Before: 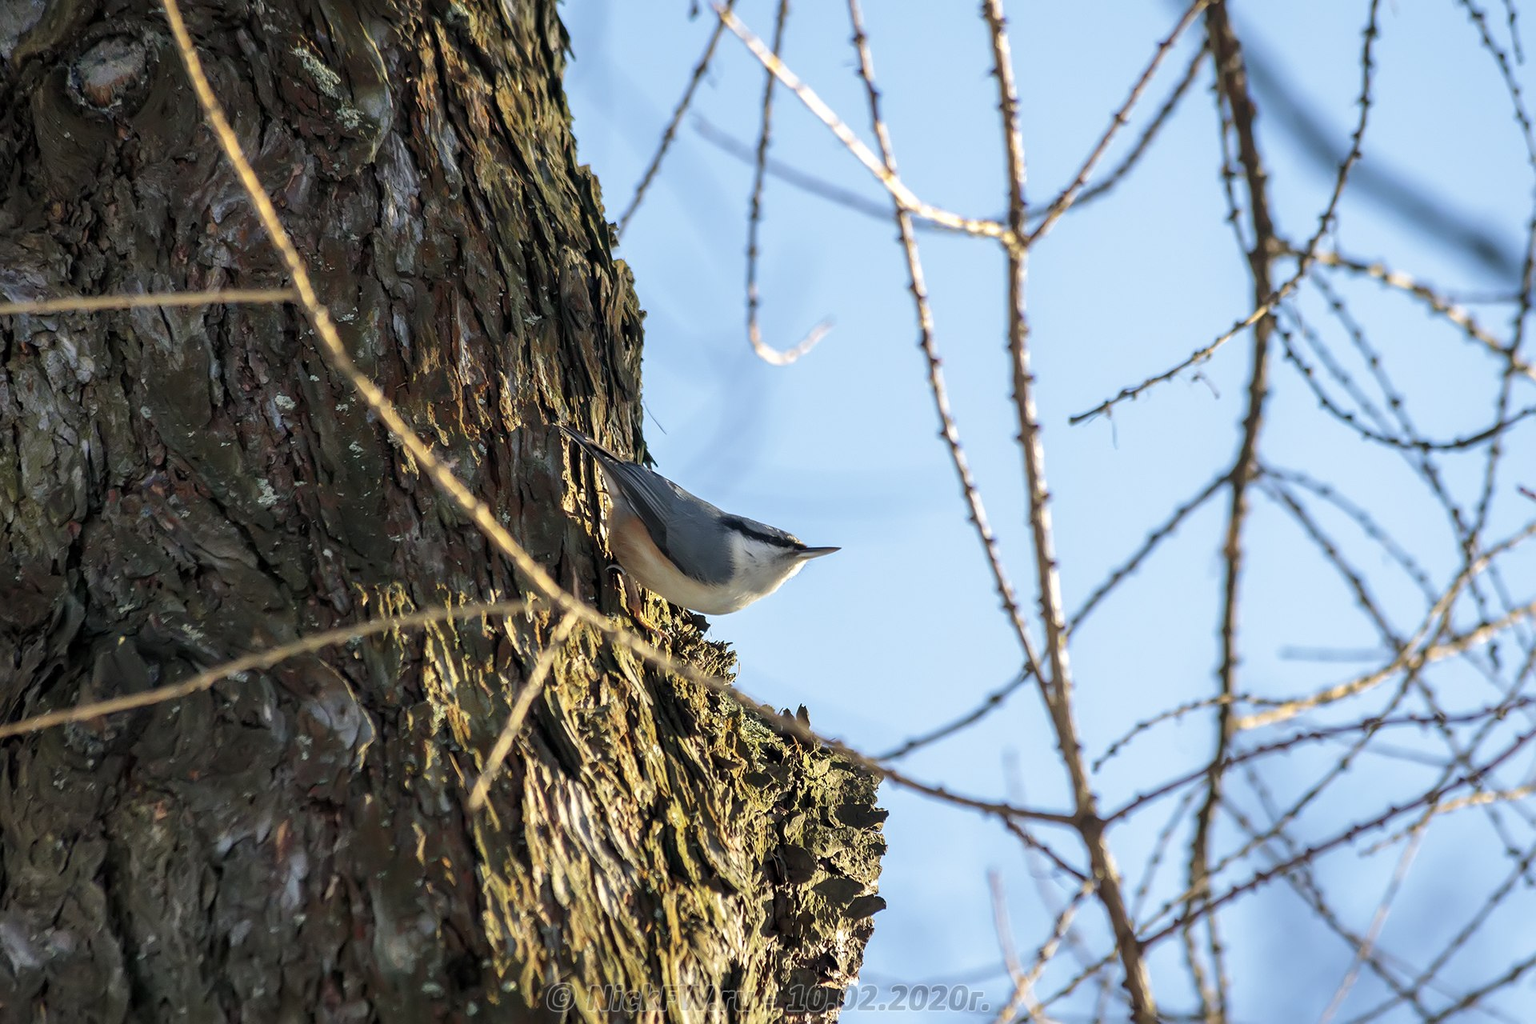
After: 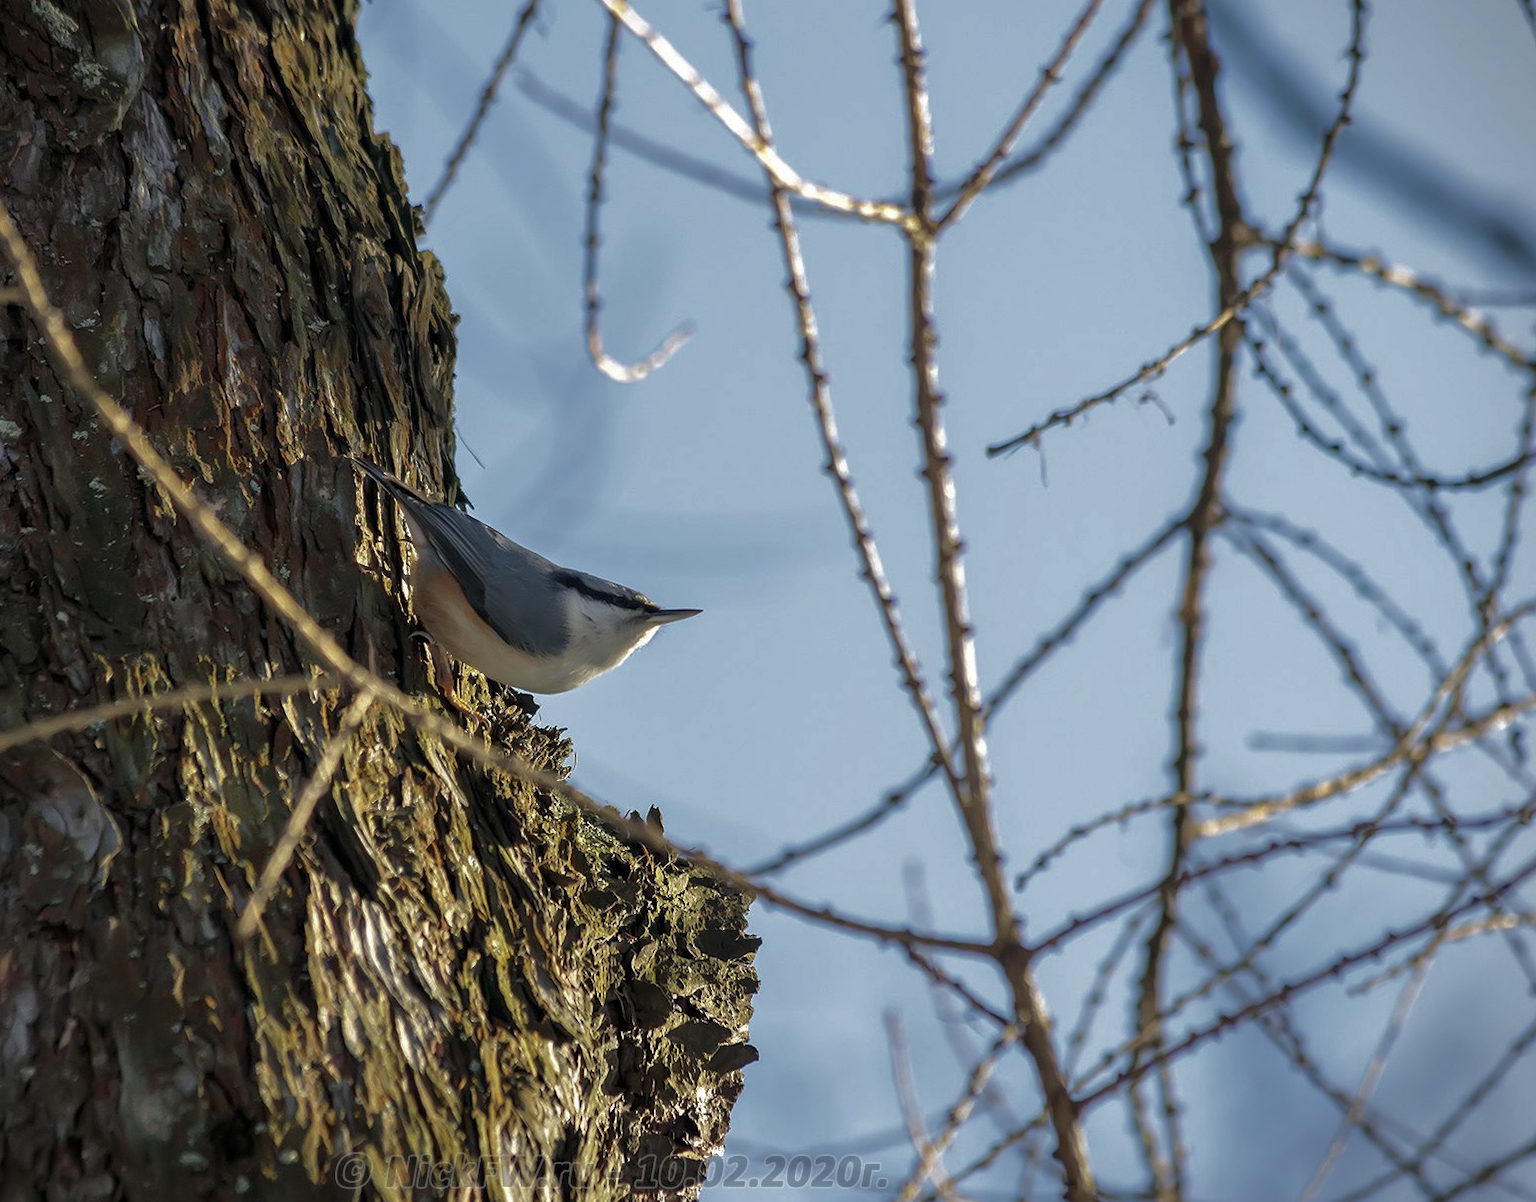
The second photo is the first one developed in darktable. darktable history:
vignetting: fall-off start 91.16%, brightness -0.395, saturation -0.288, unbound false
base curve: curves: ch0 [(0, 0) (0.826, 0.587) (1, 1)]
tone curve: color space Lab, independent channels, preserve colors none
crop and rotate: left 18.108%, top 5.728%, right 1.683%
